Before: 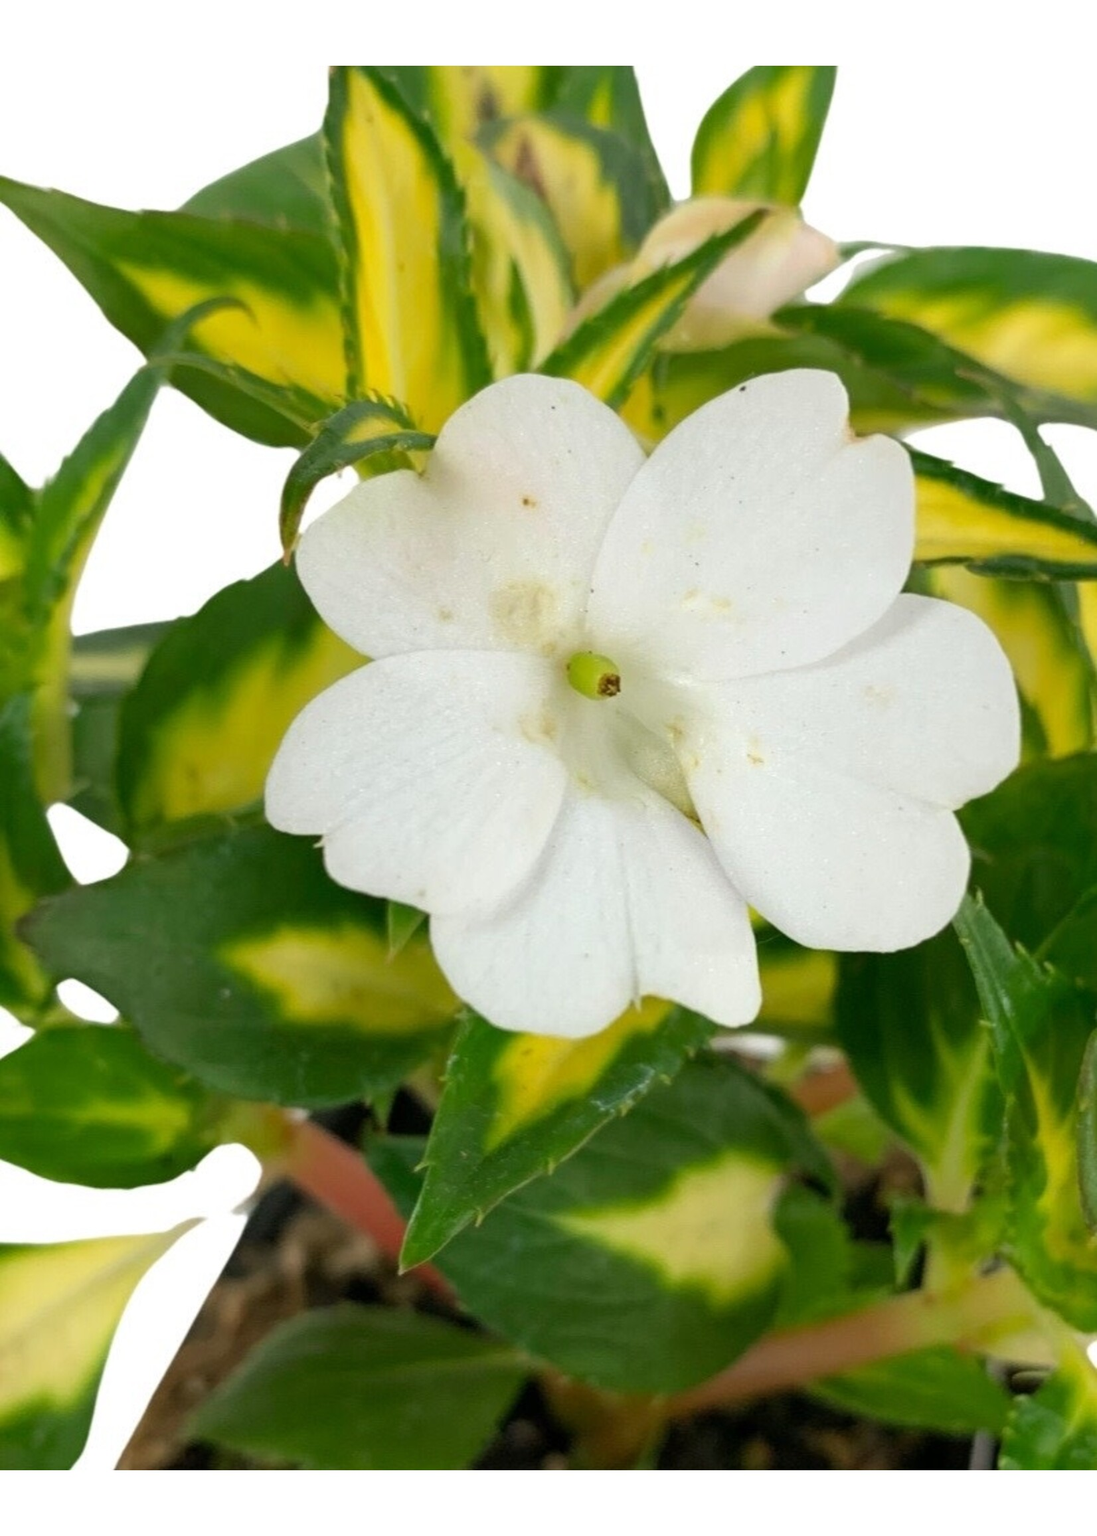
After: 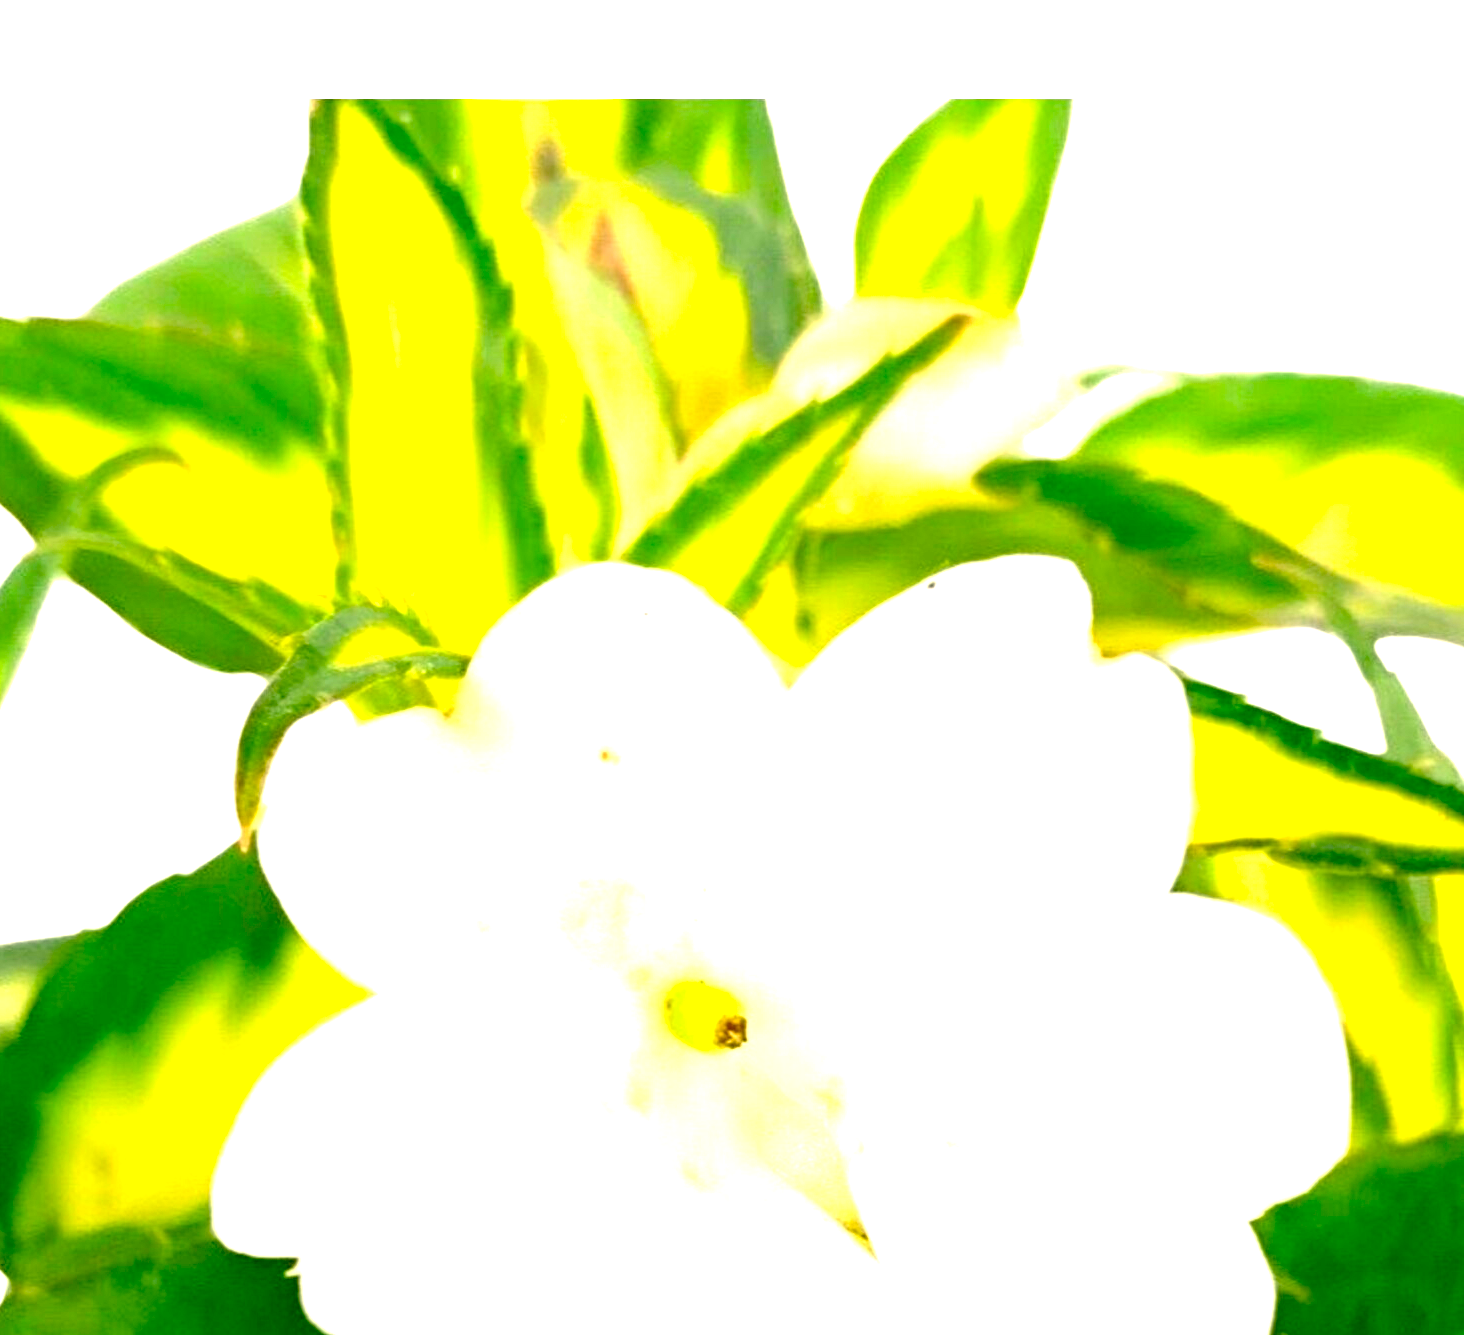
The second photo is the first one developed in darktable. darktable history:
color correction: highlights a* 5.39, highlights b* 5.28, shadows a* -4.74, shadows b* -5.08
exposure: black level correction 0.014, exposure 1.779 EV, compensate highlight preservation false
crop and rotate: left 11.336%, bottom 42.247%
color zones: curves: ch1 [(0.25, 0.61) (0.75, 0.248)]
